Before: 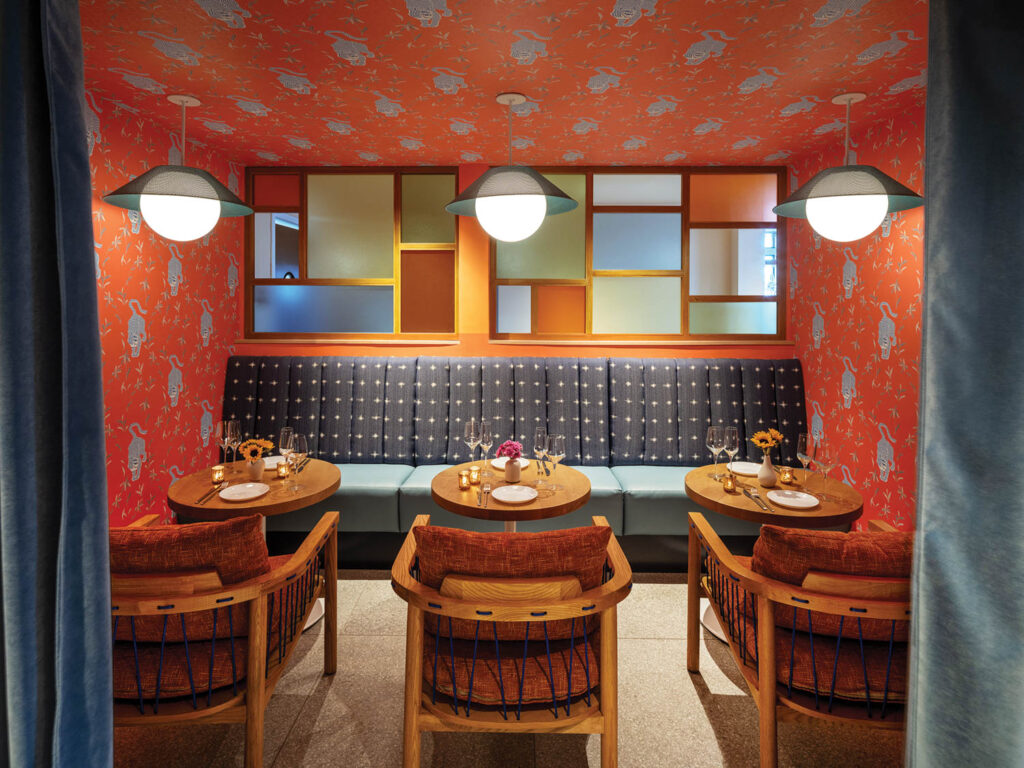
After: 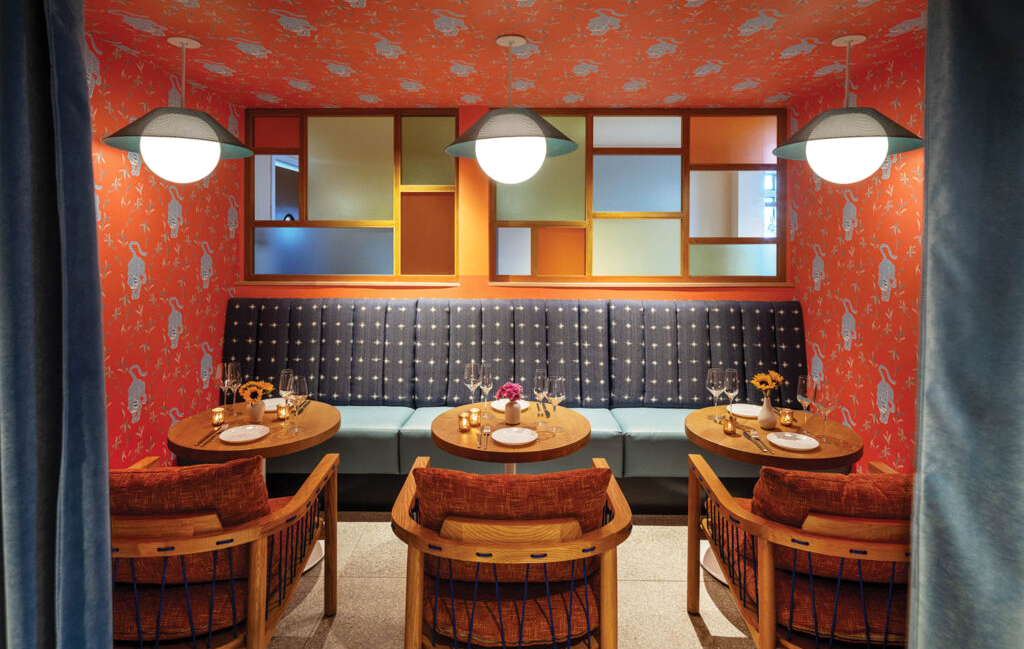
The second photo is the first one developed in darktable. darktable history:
crop: top 7.607%, bottom 7.774%
levels: white 99.96%, levels [0, 0.492, 0.984]
